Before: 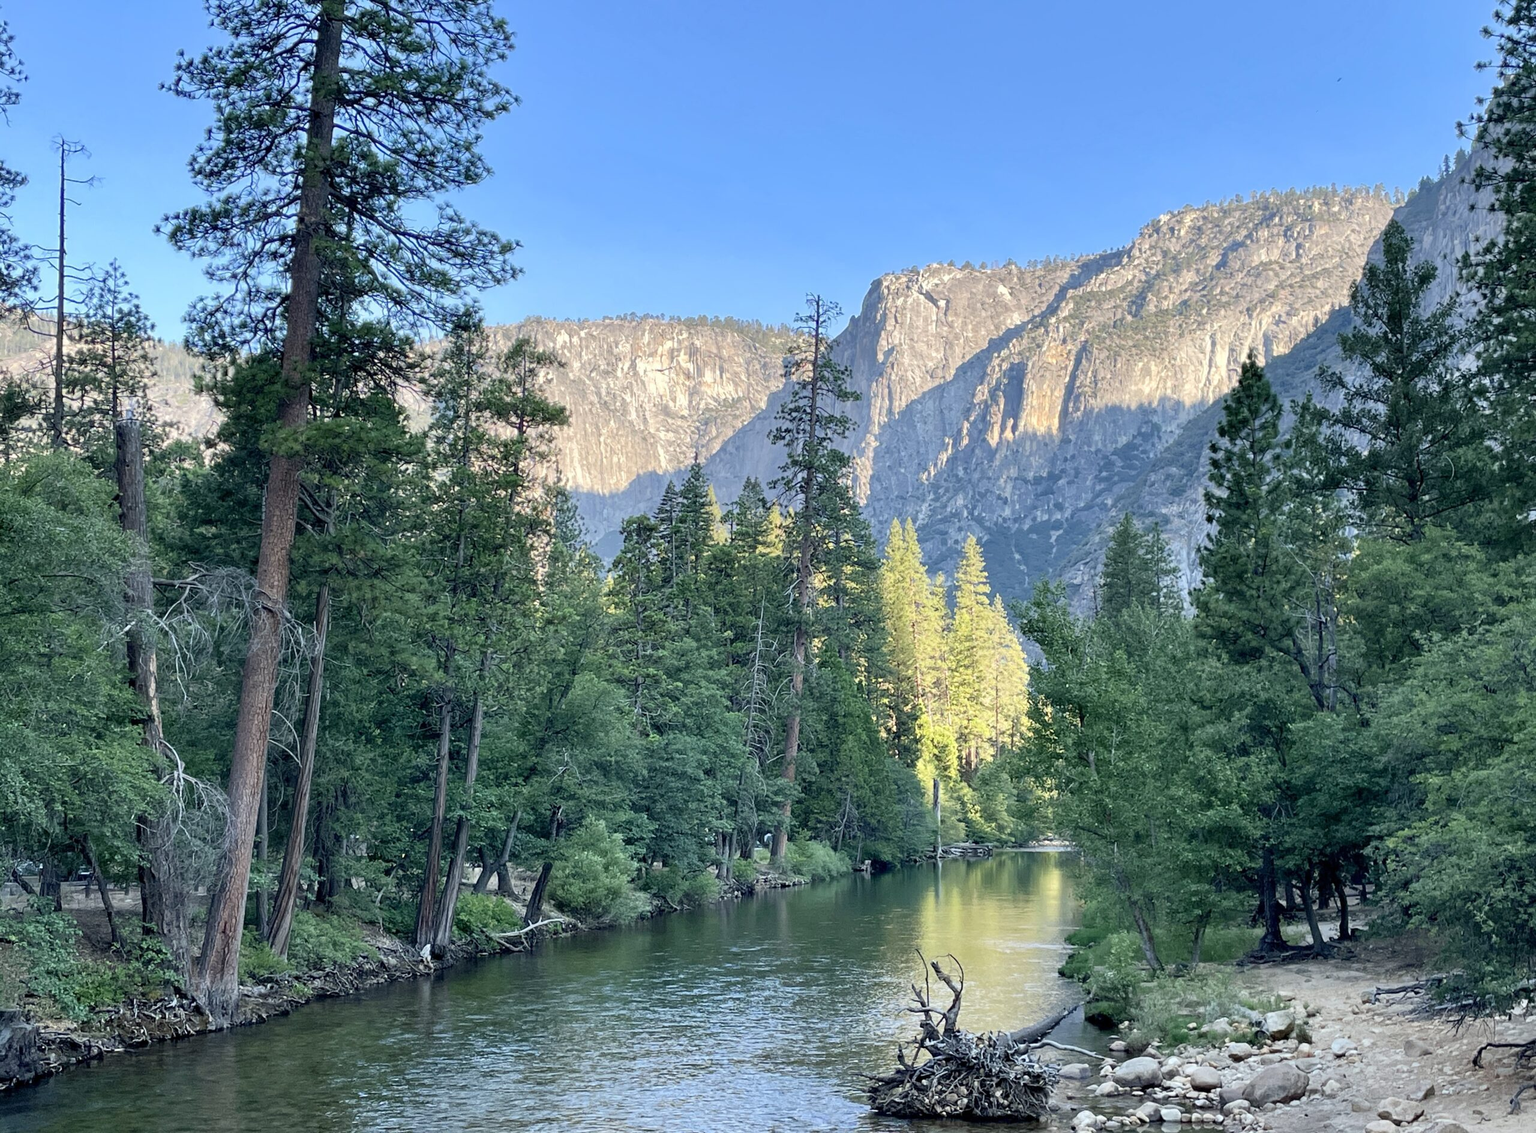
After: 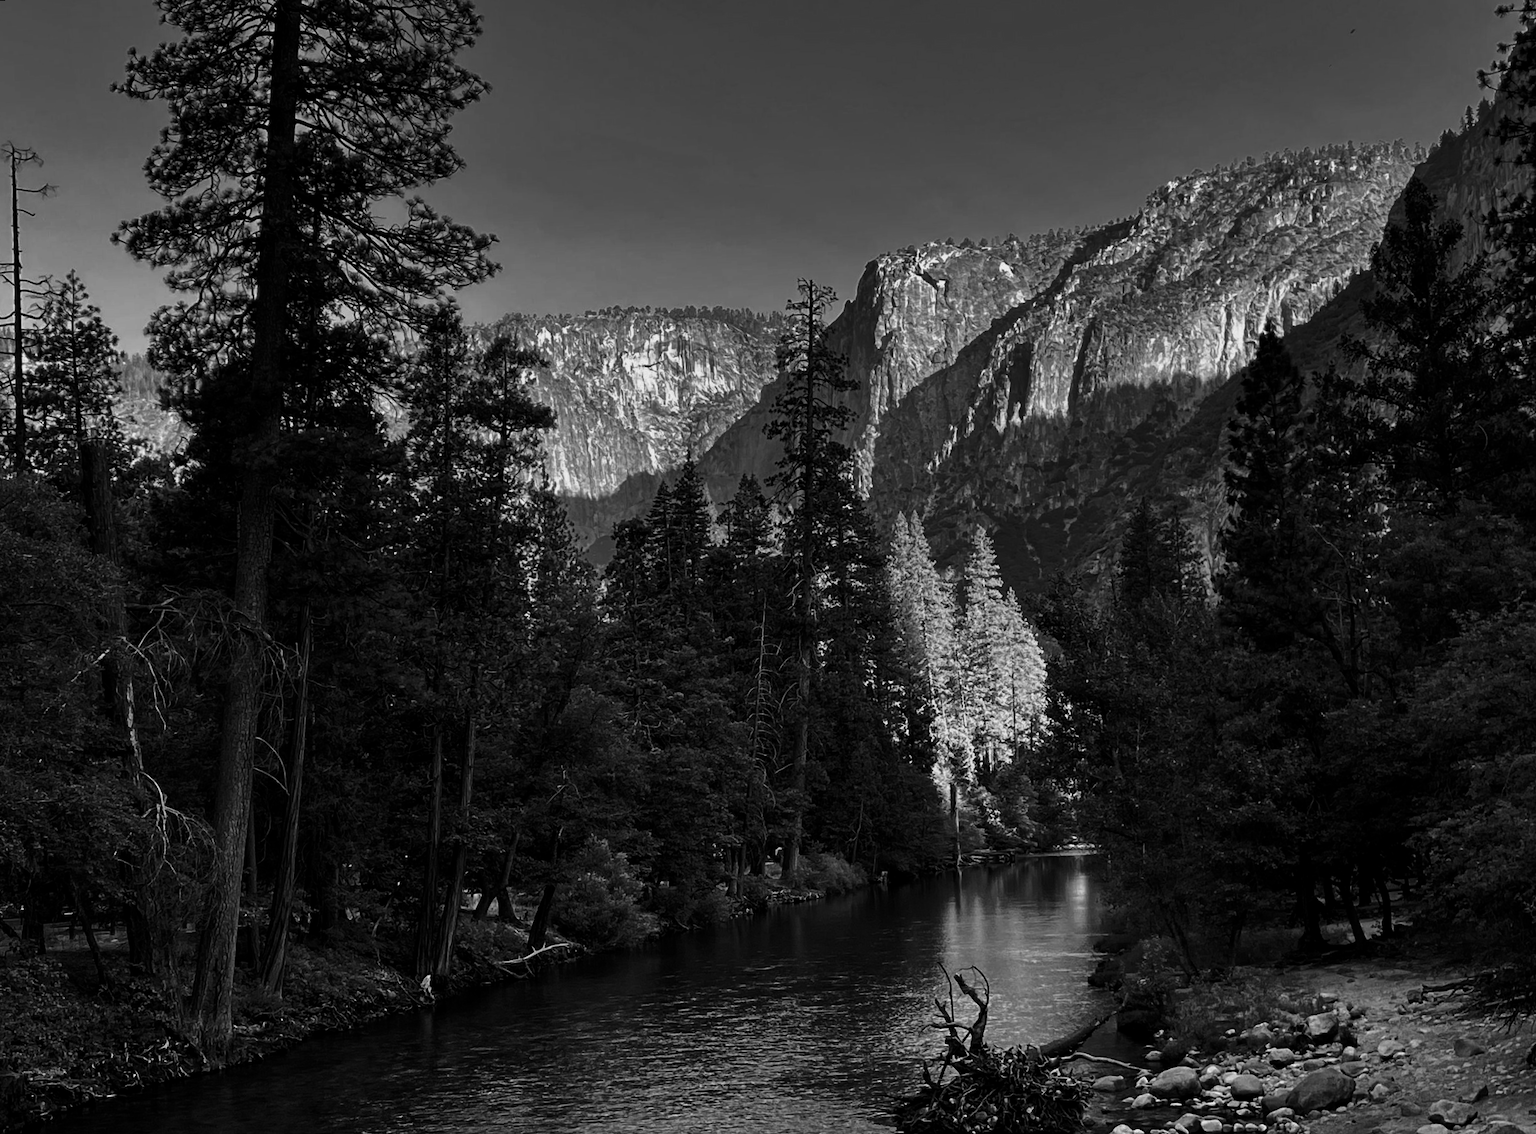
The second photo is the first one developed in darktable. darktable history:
exposure: exposure -0.072 EV, compensate highlight preservation false
contrast brightness saturation: contrast 0.02, brightness -1, saturation -1
rotate and perspective: rotation -2.12°, lens shift (vertical) 0.009, lens shift (horizontal) -0.008, automatic cropping original format, crop left 0.036, crop right 0.964, crop top 0.05, crop bottom 0.959
